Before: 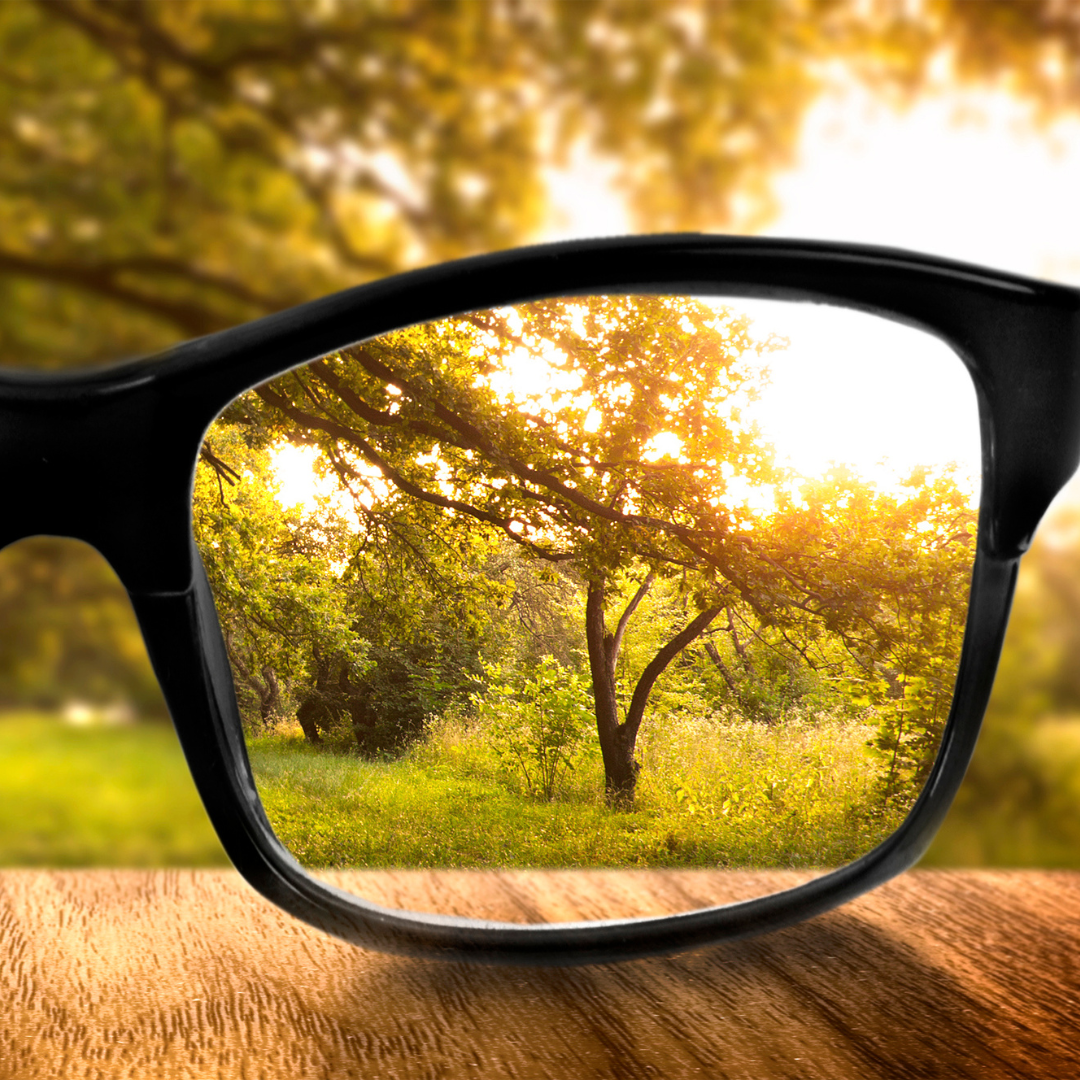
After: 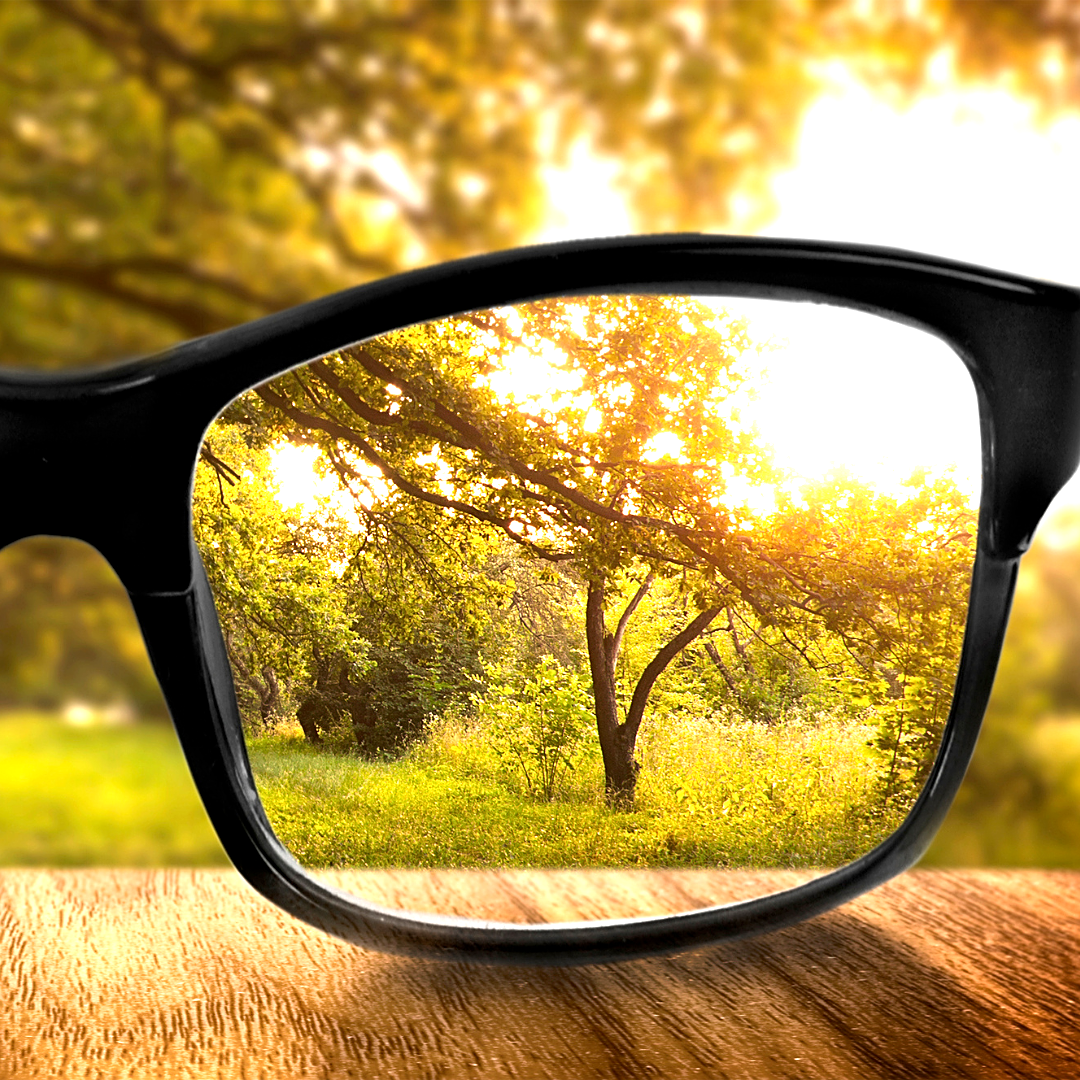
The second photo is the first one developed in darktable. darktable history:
exposure: black level correction 0.001, exposure 0.5 EV, compensate exposure bias true, compensate highlight preservation false
sharpen: on, module defaults
white balance: emerald 1
